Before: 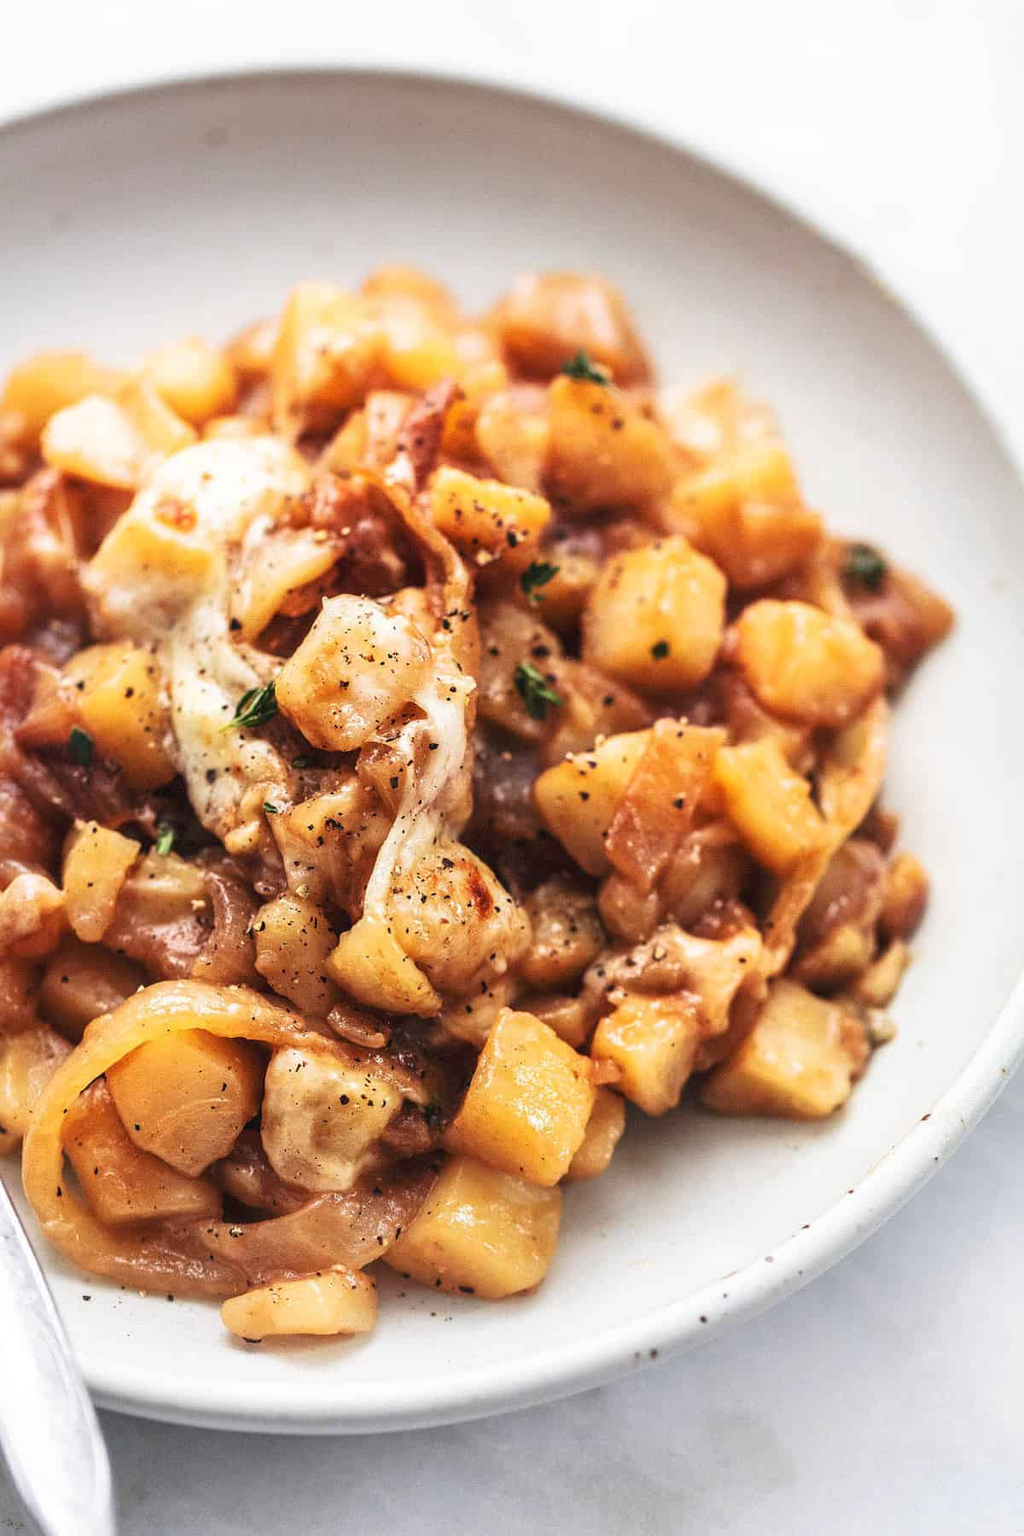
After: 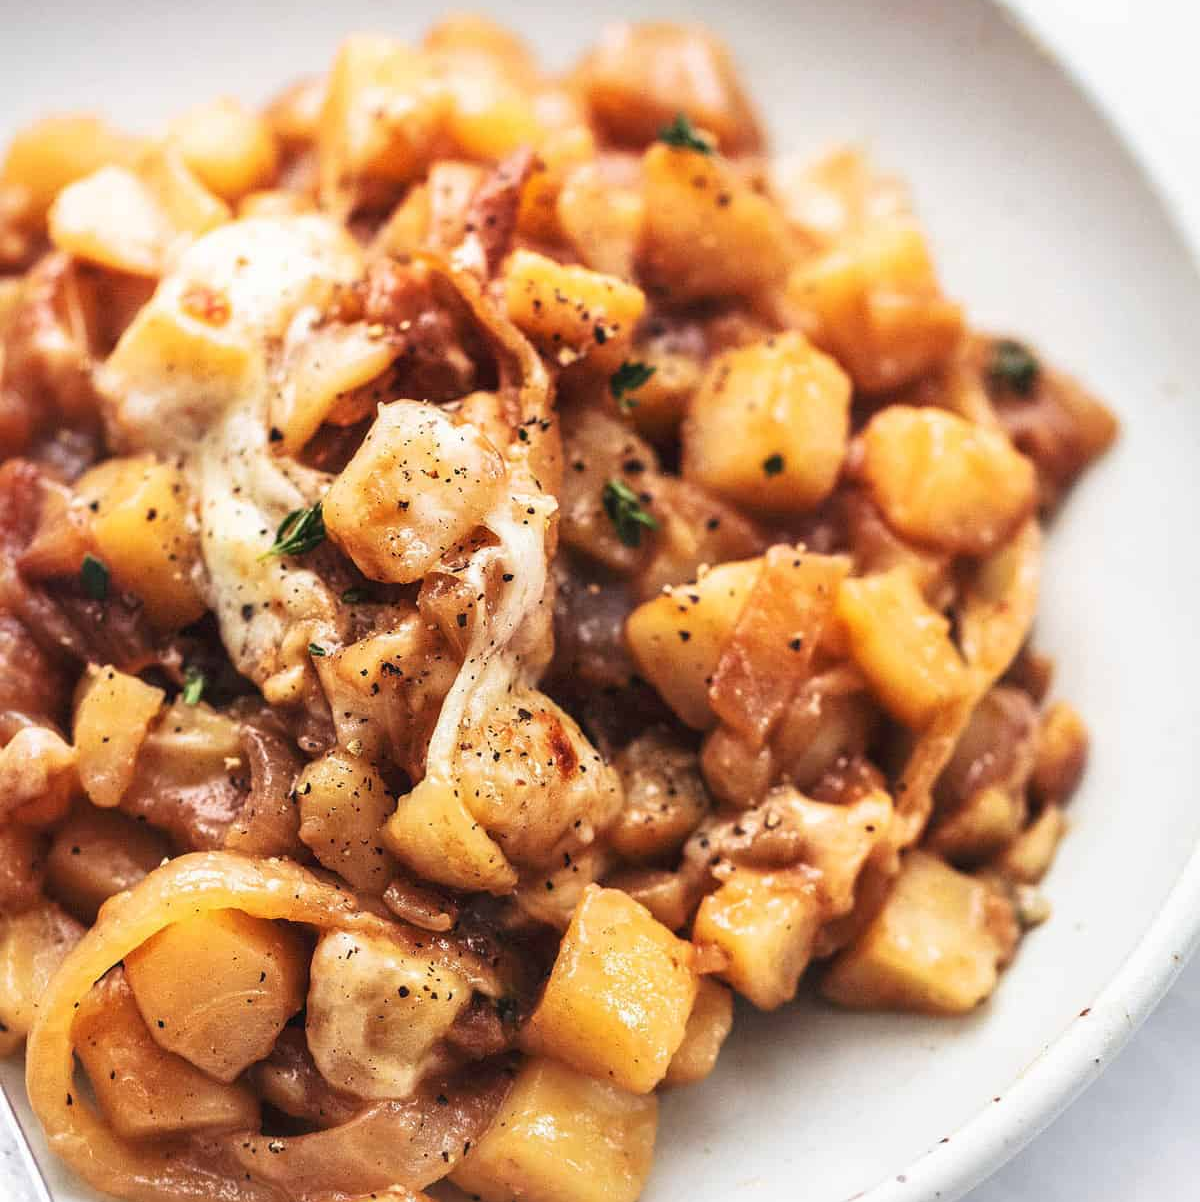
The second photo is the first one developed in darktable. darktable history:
crop: top 16.522%, bottom 16.684%
